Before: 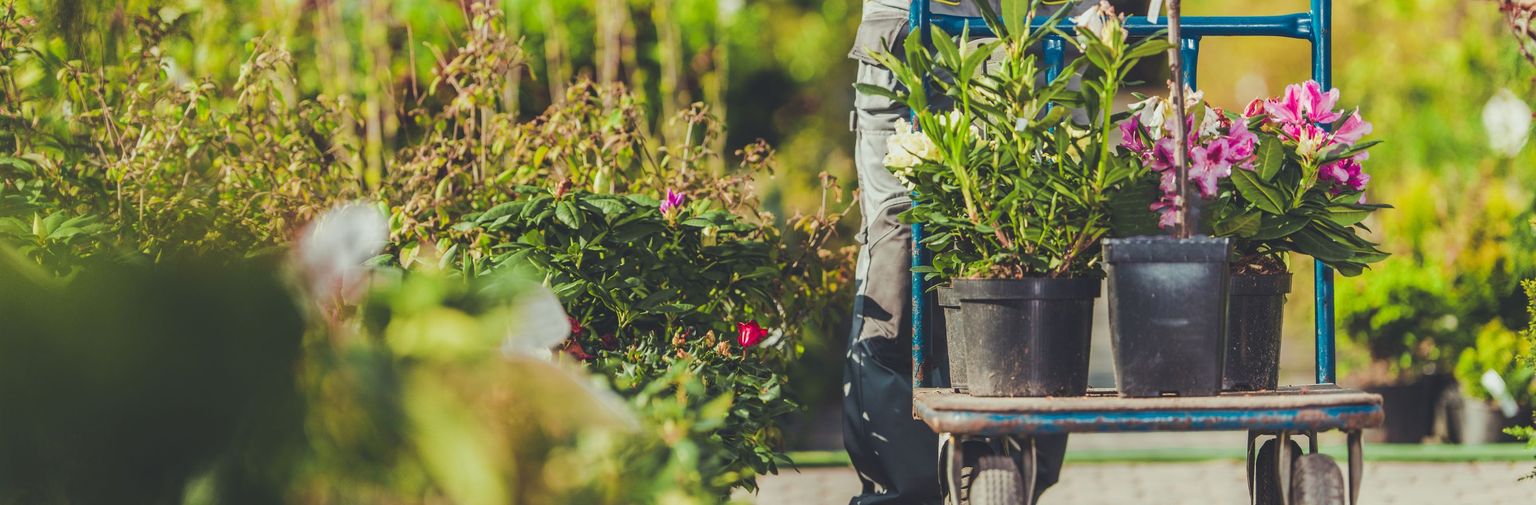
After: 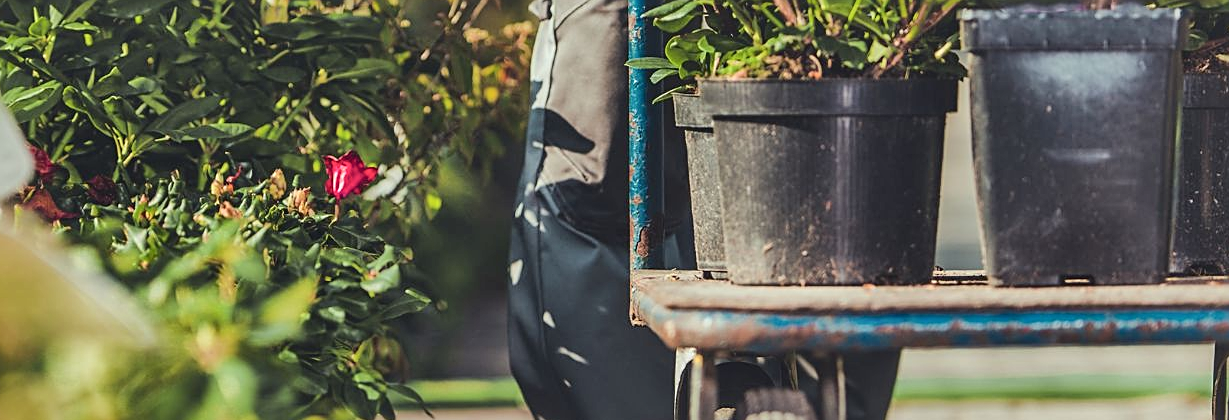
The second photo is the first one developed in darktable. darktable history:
crop: left 35.911%, top 46.25%, right 18.141%, bottom 5.945%
shadows and highlights: soften with gaussian
exposure: compensate highlight preservation false
local contrast: mode bilateral grid, contrast 21, coarseness 50, detail 162%, midtone range 0.2
sharpen: on, module defaults
